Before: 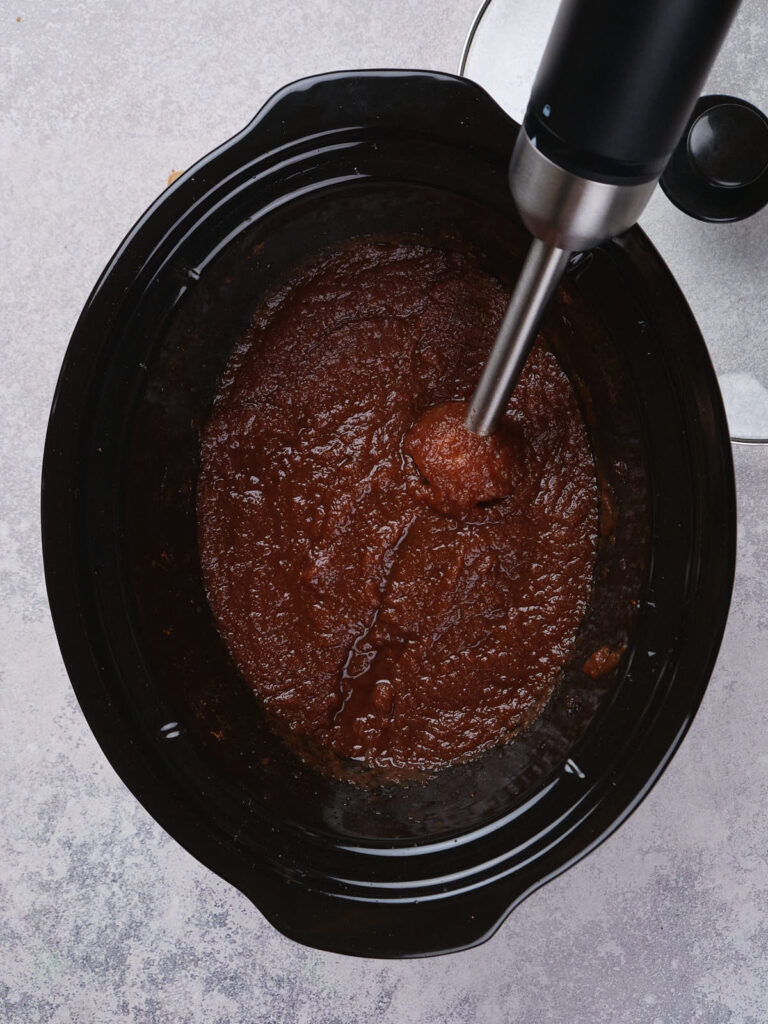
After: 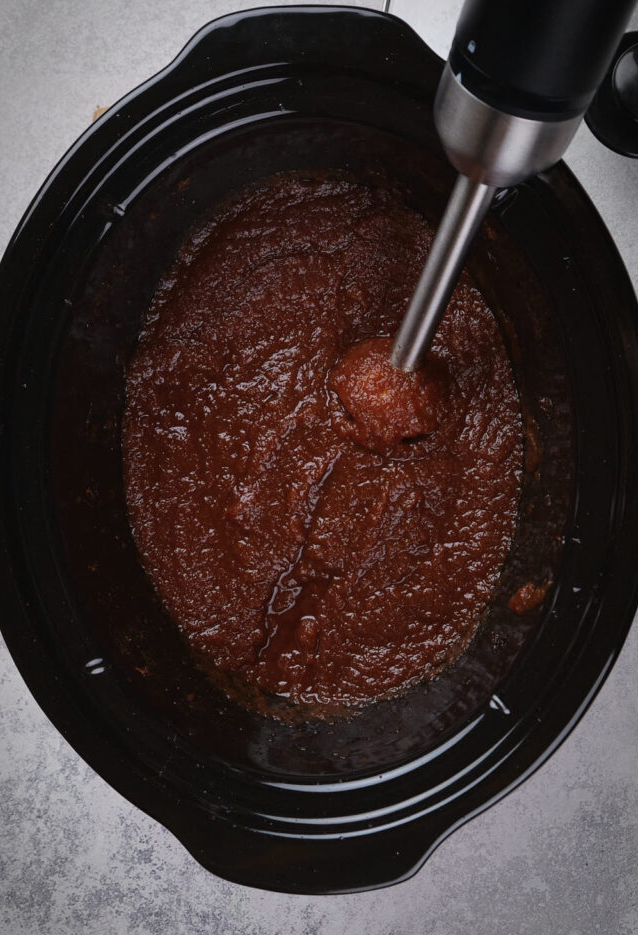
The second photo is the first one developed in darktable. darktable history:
crop: left 9.8%, top 6.288%, right 7.049%, bottom 2.353%
vignetting: center (-0.01, 0), automatic ratio true, unbound false
